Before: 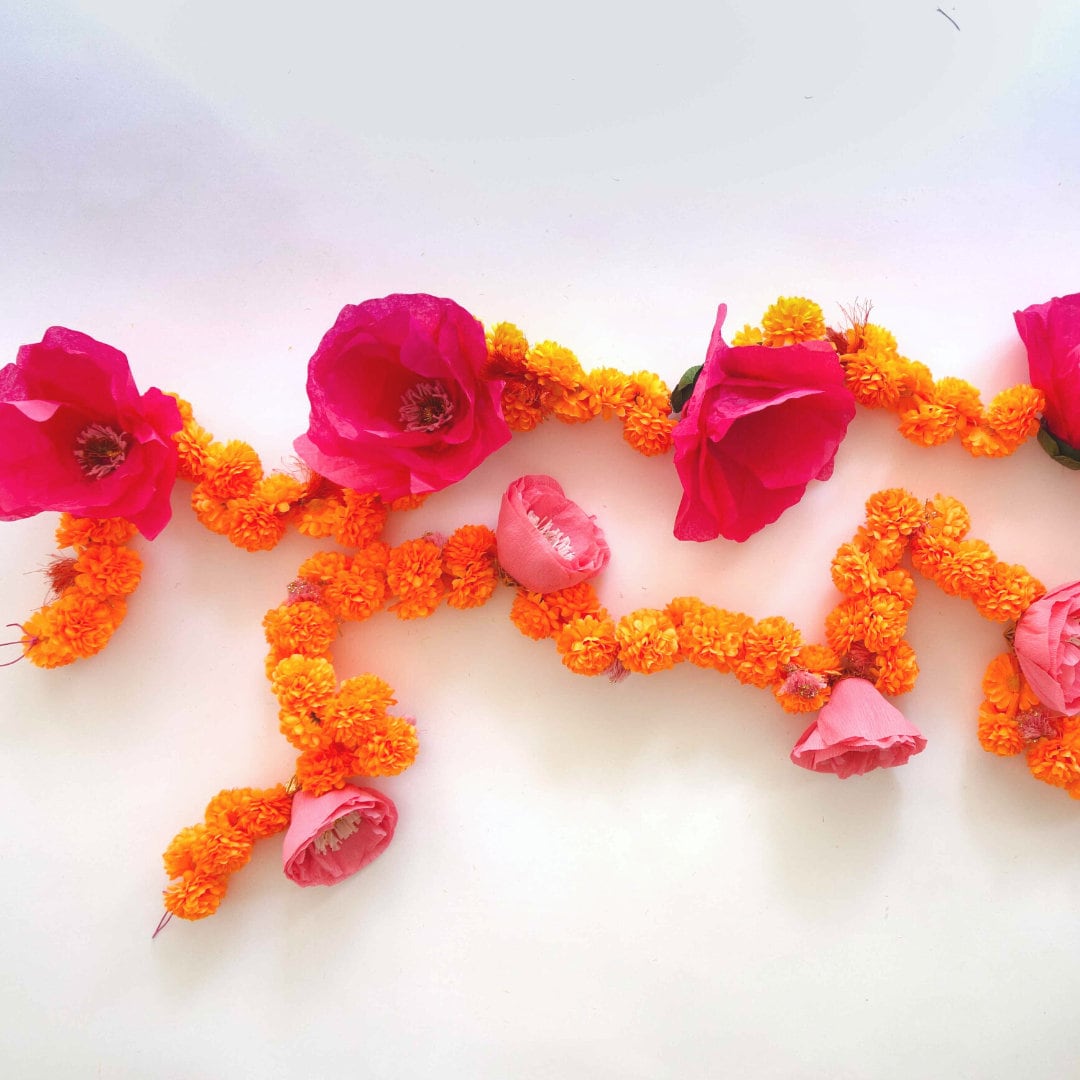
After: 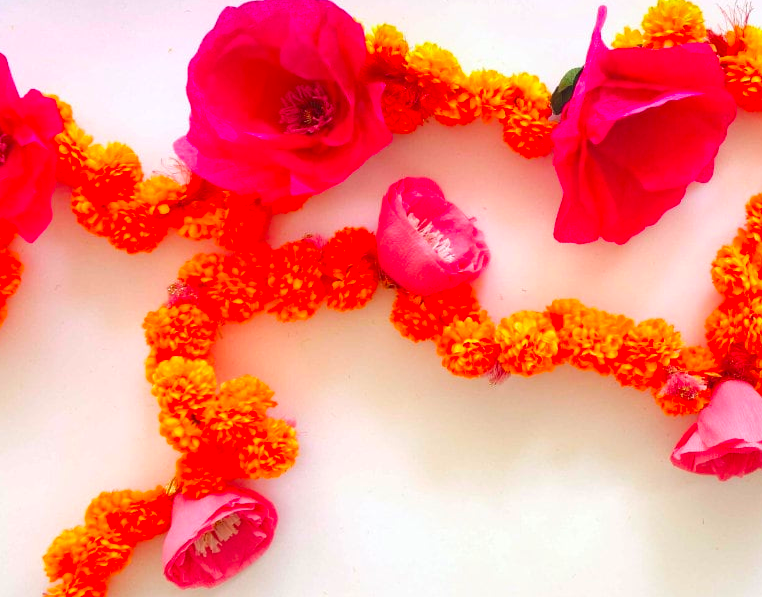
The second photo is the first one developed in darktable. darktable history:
contrast brightness saturation: saturation 0.5
crop: left 11.123%, top 27.61%, right 18.3%, bottom 17.034%
